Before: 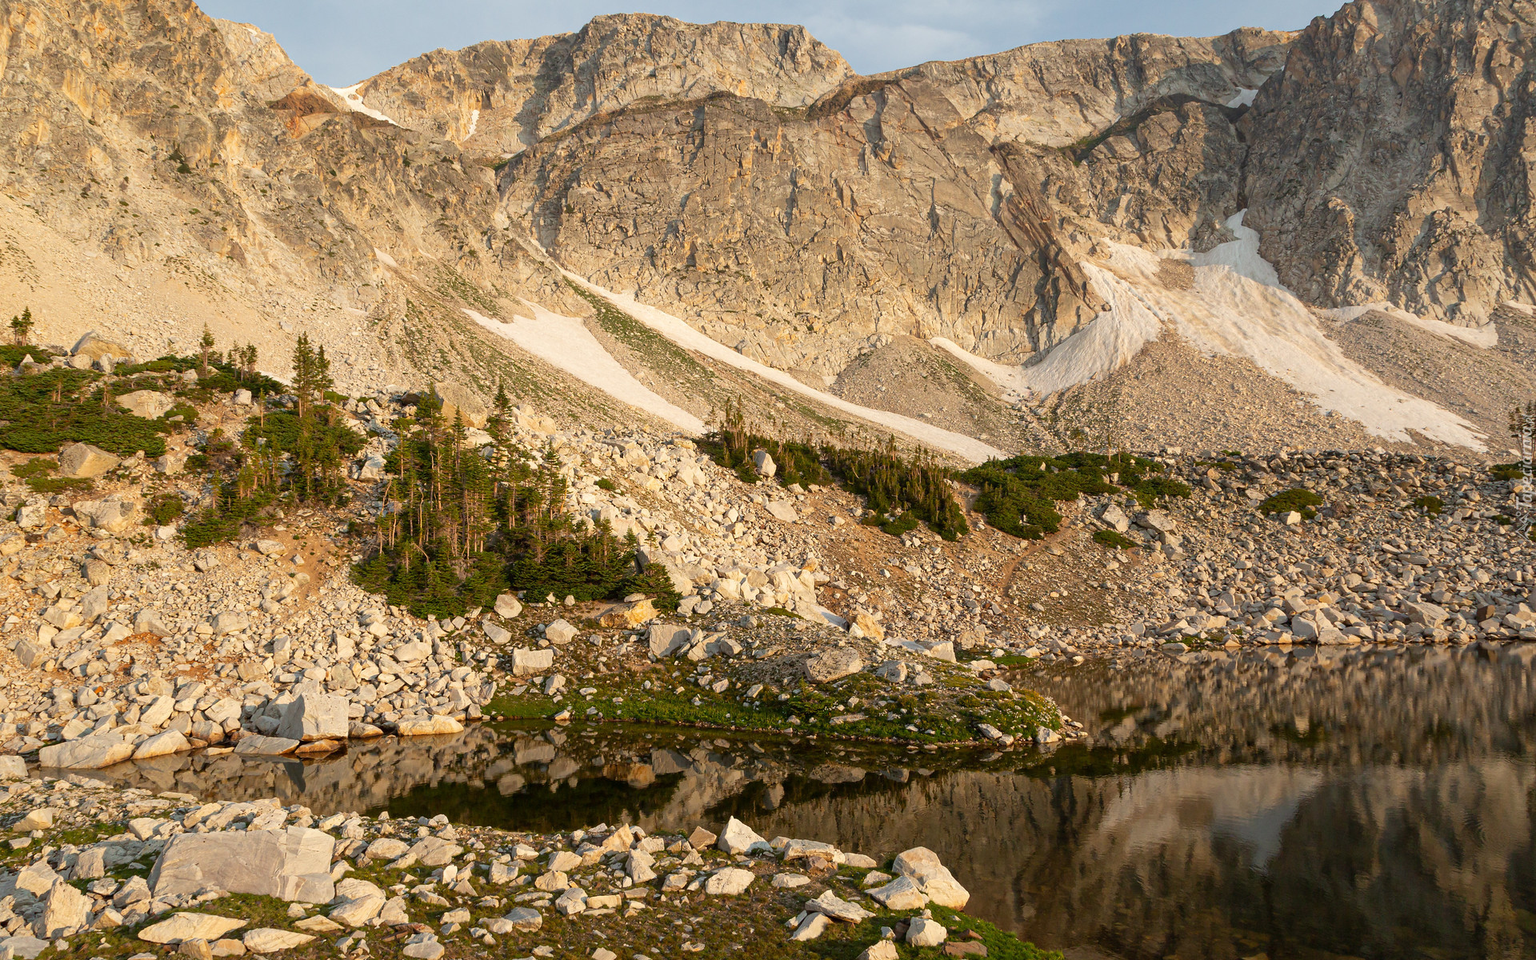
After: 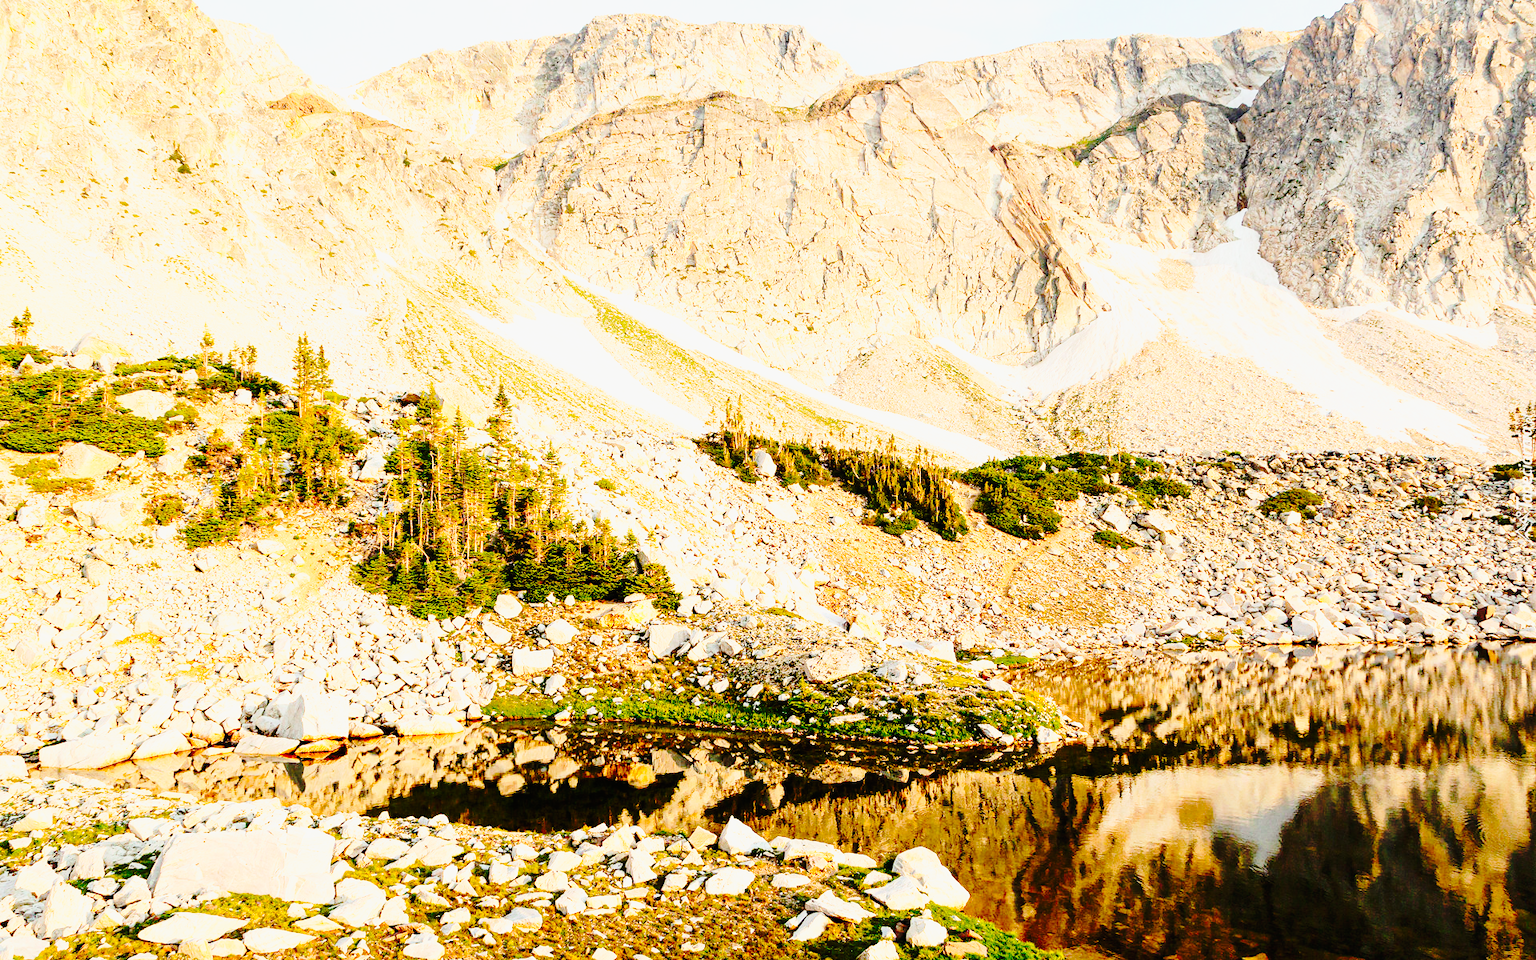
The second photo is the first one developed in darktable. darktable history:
base curve: curves: ch0 [(0, 0) (0.007, 0.004) (0.027, 0.03) (0.046, 0.07) (0.207, 0.54) (0.442, 0.872) (0.673, 0.972) (1, 1)], preserve colors none
tone curve: curves: ch0 [(0, 0) (0.094, 0.039) (0.243, 0.155) (0.411, 0.482) (0.479, 0.583) (0.654, 0.742) (0.793, 0.851) (0.994, 0.974)]; ch1 [(0, 0) (0.161, 0.092) (0.35, 0.33) (0.392, 0.392) (0.456, 0.456) (0.505, 0.502) (0.537, 0.518) (0.553, 0.53) (0.573, 0.569) (0.718, 0.718) (1, 1)]; ch2 [(0, 0) (0.346, 0.362) (0.411, 0.412) (0.502, 0.502) (0.531, 0.521) (0.576, 0.553) (0.615, 0.621) (1, 1)], preserve colors none
exposure: exposure 0.198 EV, compensate highlight preservation false
contrast brightness saturation: contrast 0.196, brightness 0.17, saturation 0.216
